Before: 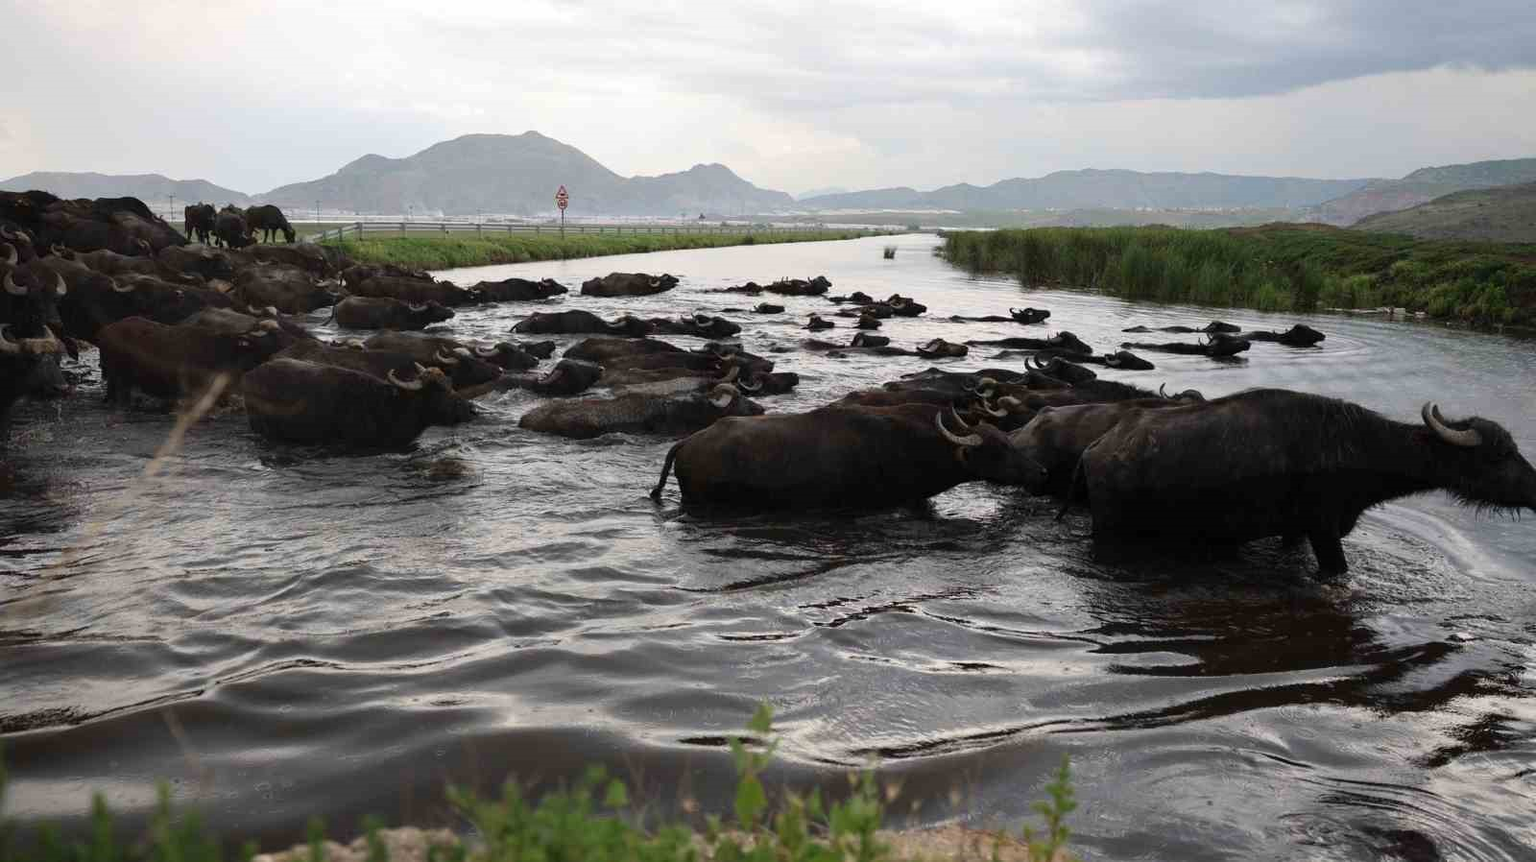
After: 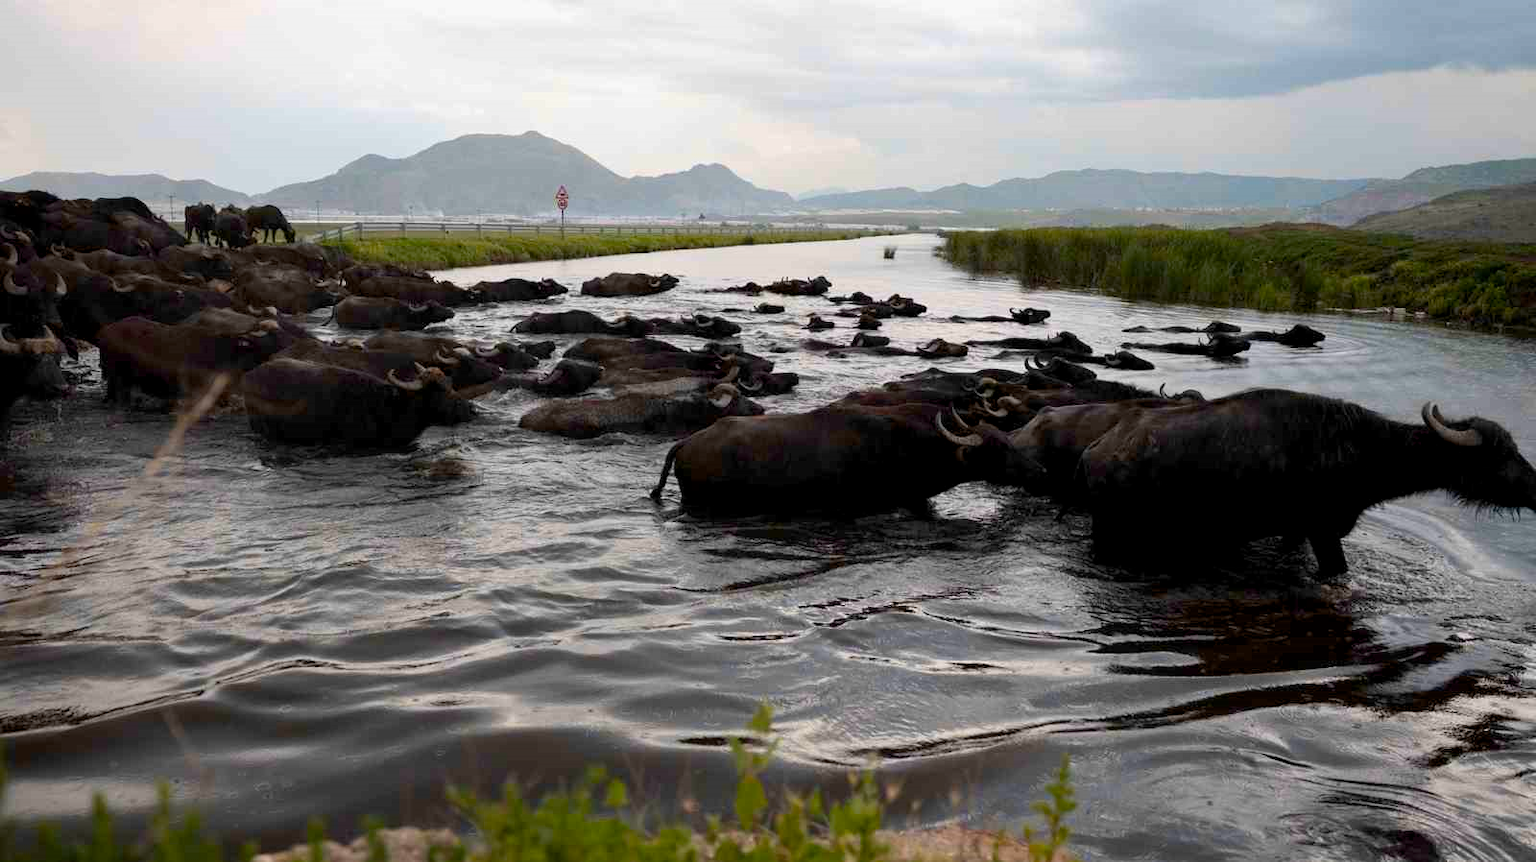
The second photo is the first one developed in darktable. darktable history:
color balance rgb: global offset › luminance -0.508%, perceptual saturation grading › global saturation 29.508%, hue shift -10.71°
exposure: exposure -0.072 EV, compensate highlight preservation false
